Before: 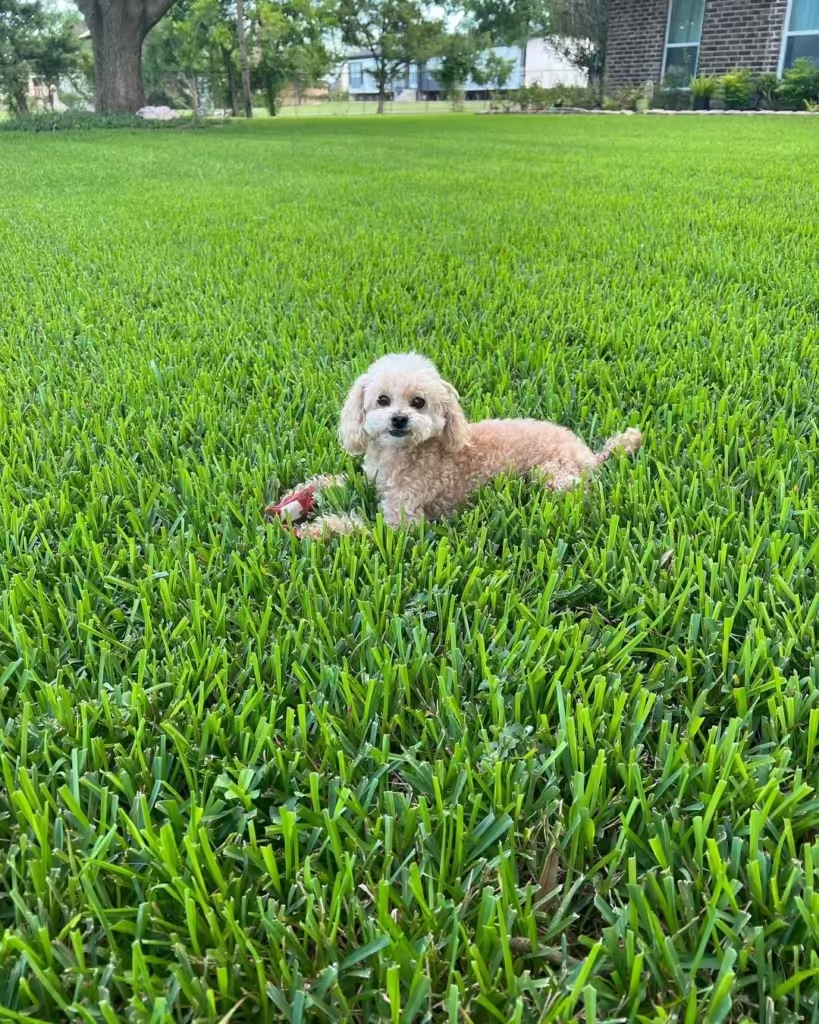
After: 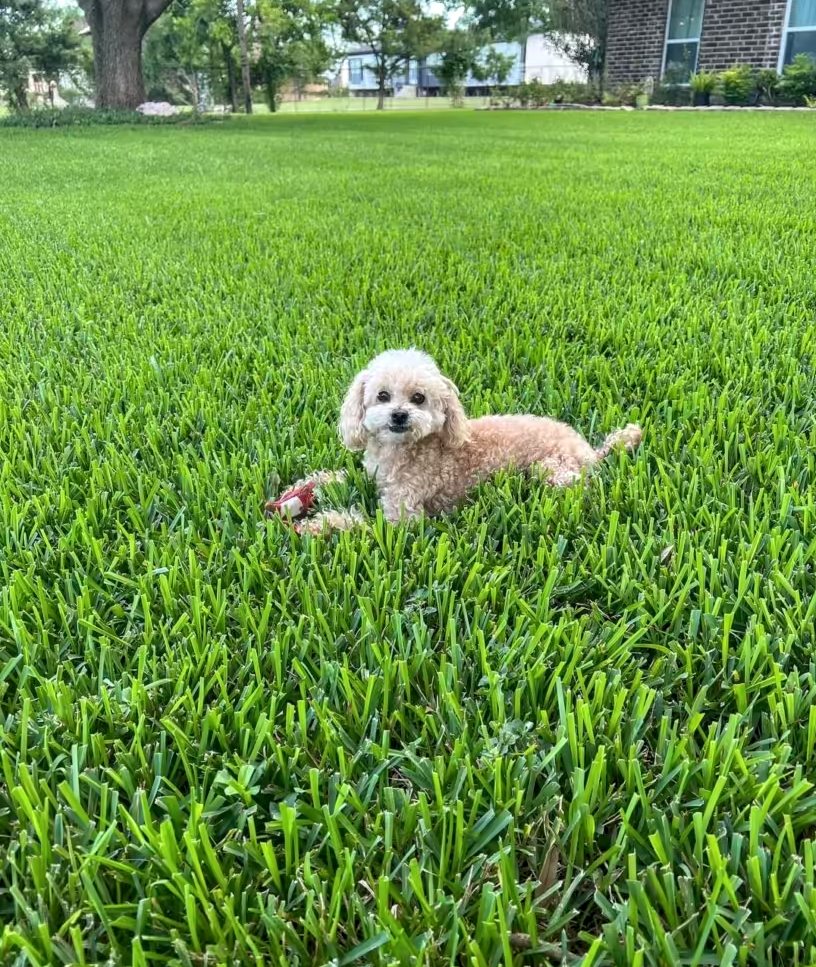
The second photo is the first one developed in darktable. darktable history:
local contrast: detail 130%
crop: top 0.448%, right 0.264%, bottom 5.045%
